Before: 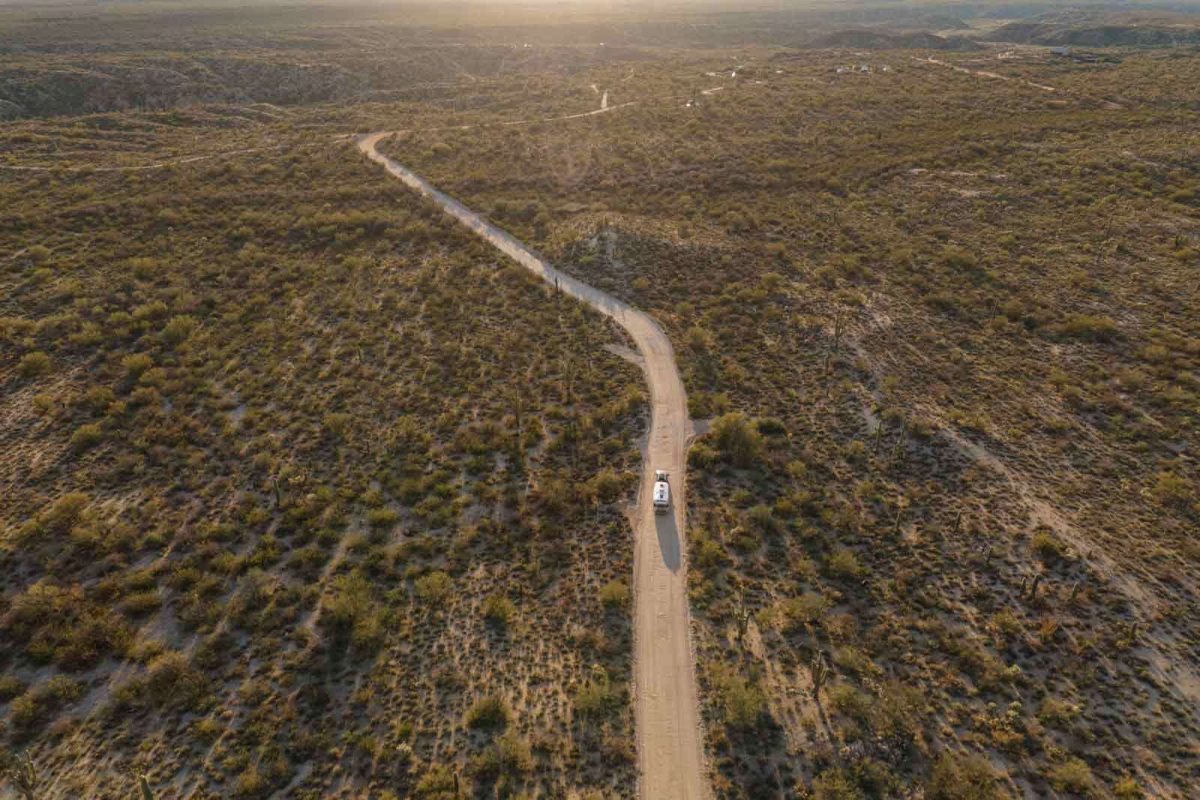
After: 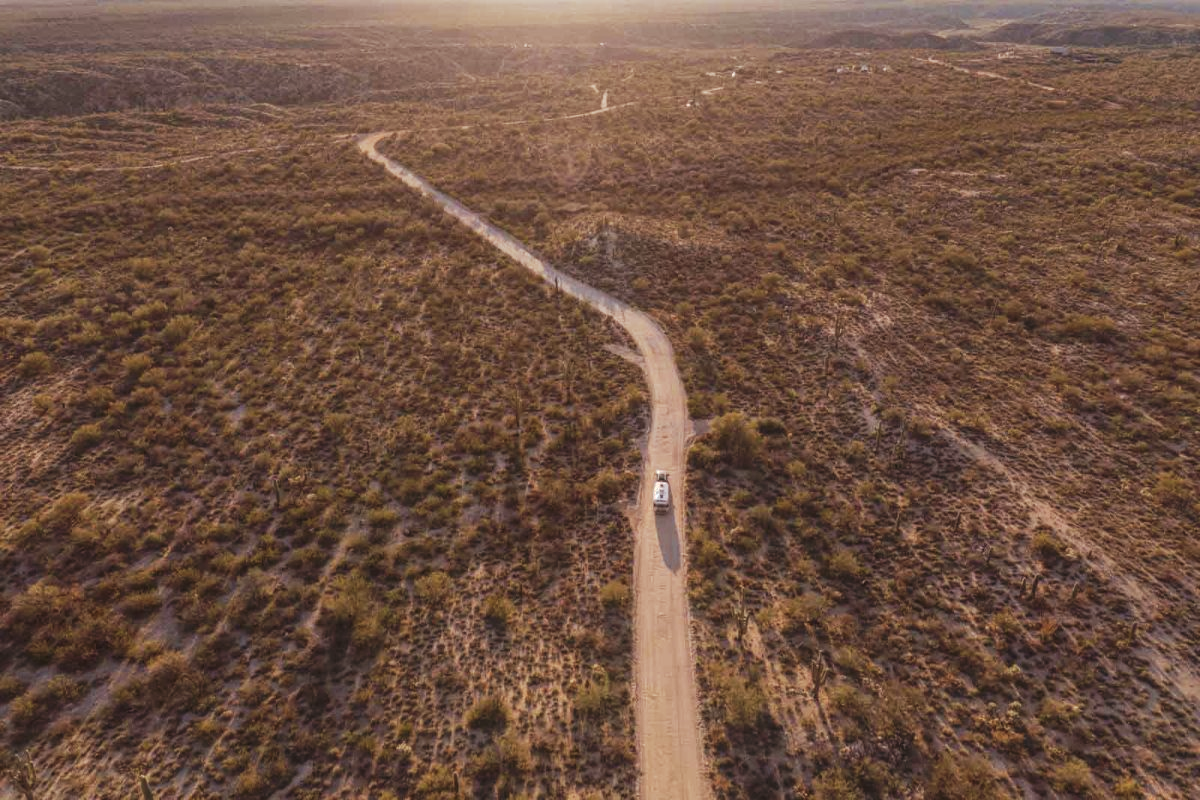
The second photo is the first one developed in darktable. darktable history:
rgb levels: mode RGB, independent channels, levels [[0, 0.474, 1], [0, 0.5, 1], [0, 0.5, 1]]
local contrast: on, module defaults
tone curve: curves: ch0 [(0, 0) (0.003, 0.08) (0.011, 0.088) (0.025, 0.104) (0.044, 0.122) (0.069, 0.141) (0.1, 0.161) (0.136, 0.181) (0.177, 0.209) (0.224, 0.246) (0.277, 0.293) (0.335, 0.343) (0.399, 0.399) (0.468, 0.464) (0.543, 0.54) (0.623, 0.616) (0.709, 0.694) (0.801, 0.757) (0.898, 0.821) (1, 1)], preserve colors none
